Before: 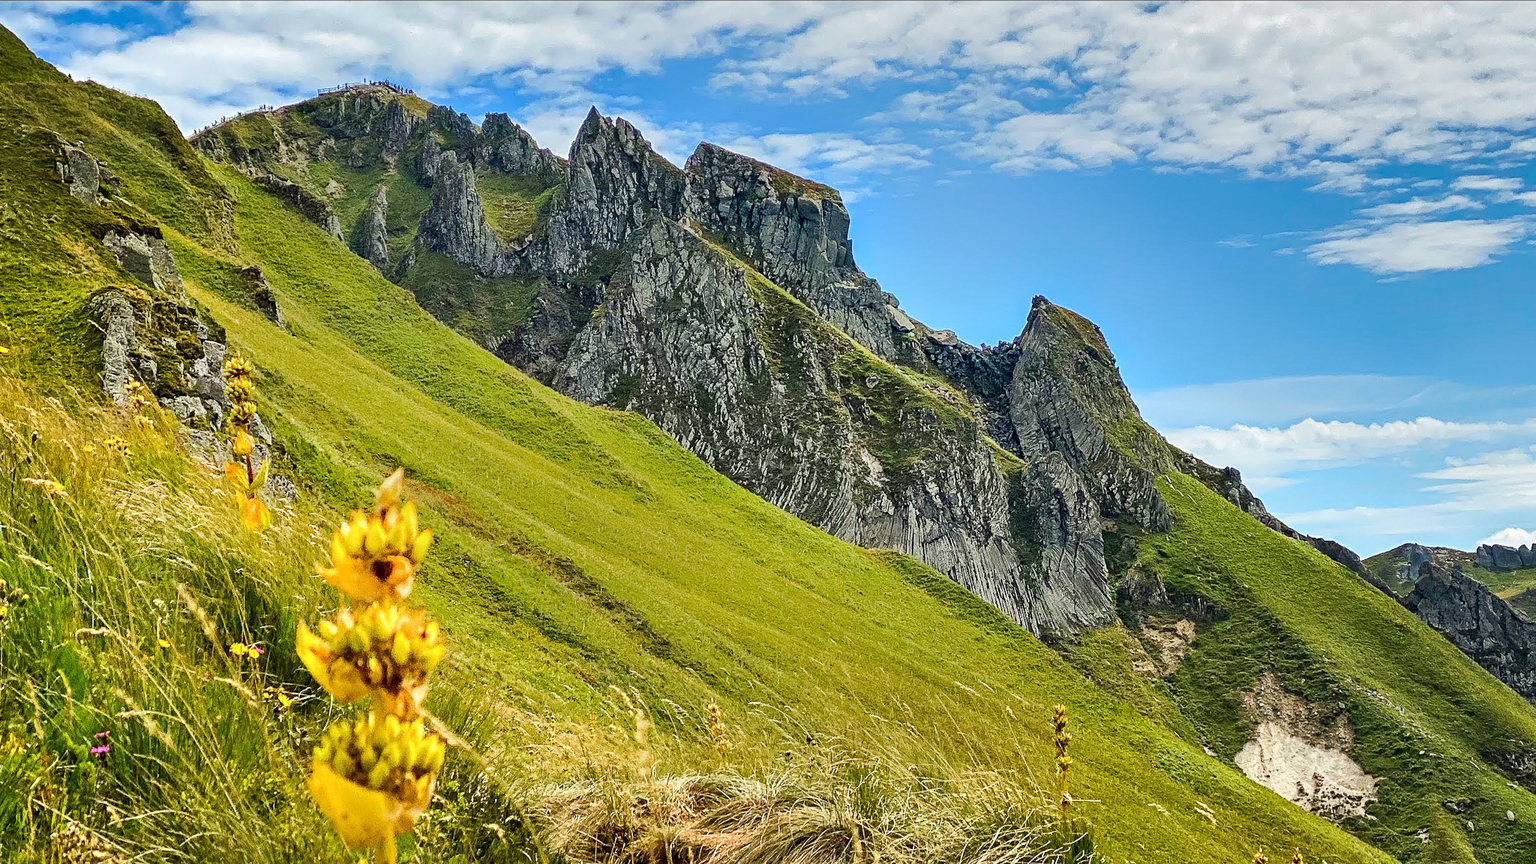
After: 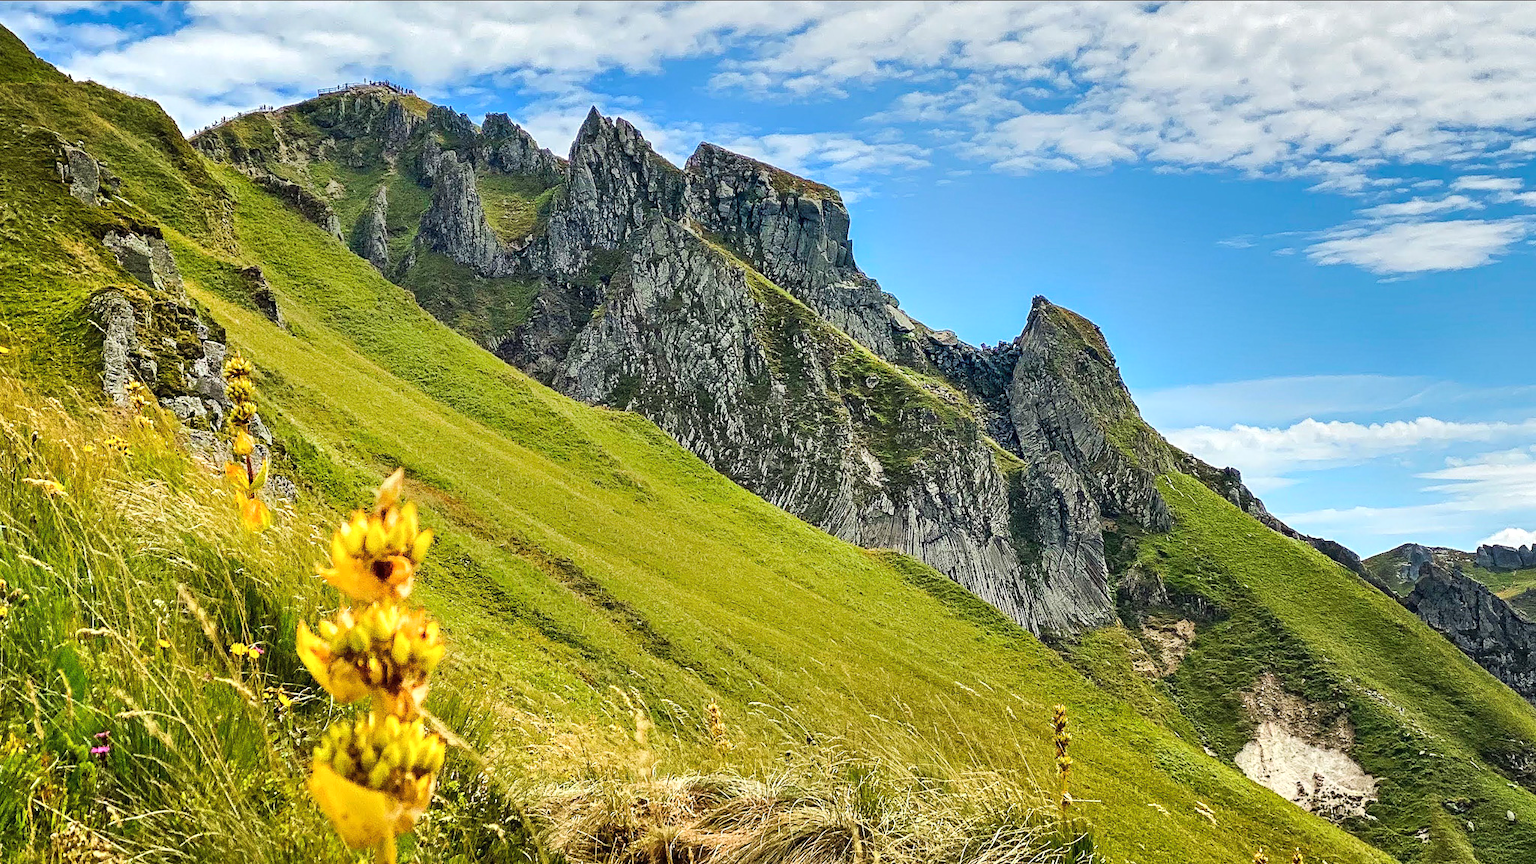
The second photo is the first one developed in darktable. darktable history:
tone equalizer: on, module defaults
exposure: exposure 0.15 EV, compensate highlight preservation false
